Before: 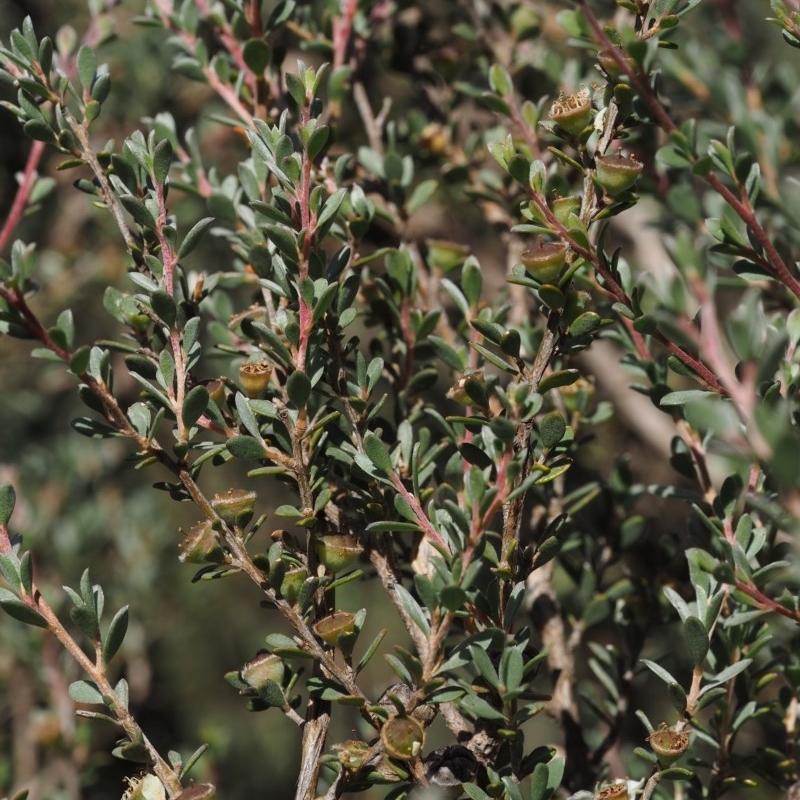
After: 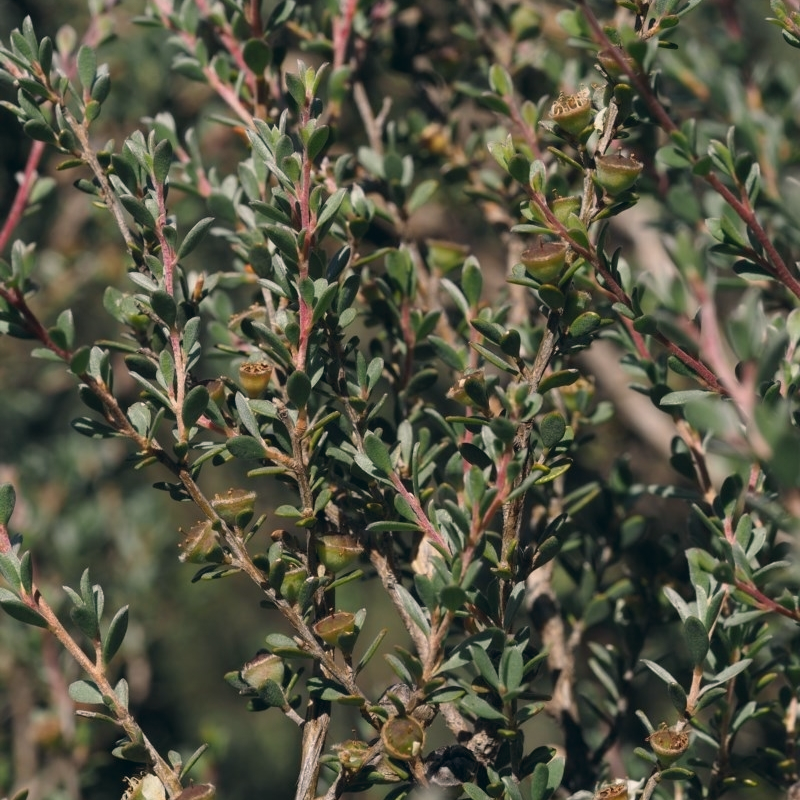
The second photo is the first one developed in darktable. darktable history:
local contrast: mode bilateral grid, contrast 100, coarseness 100, detail 90%, midtone range 0.2
color correction: highlights a* 5.35, highlights b* 5.27, shadows a* -4.52, shadows b* -5.28
